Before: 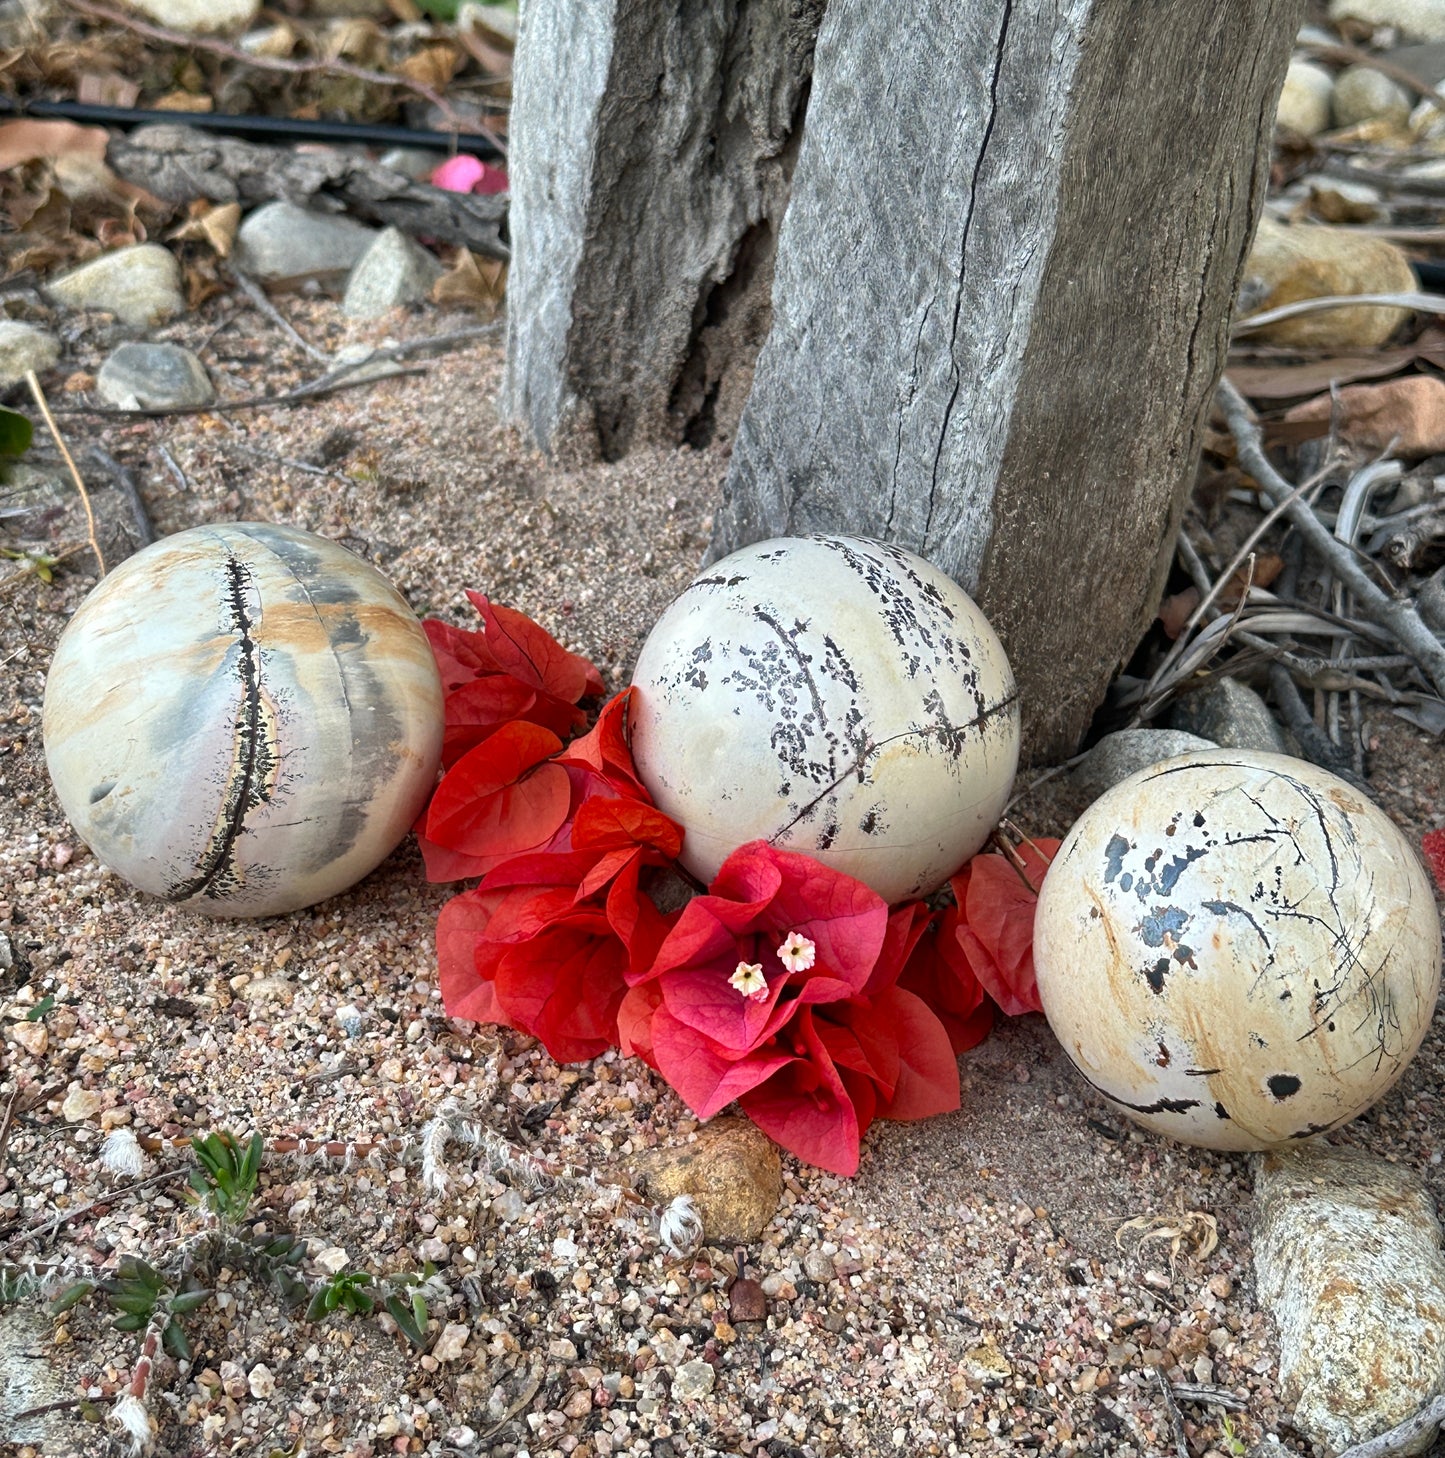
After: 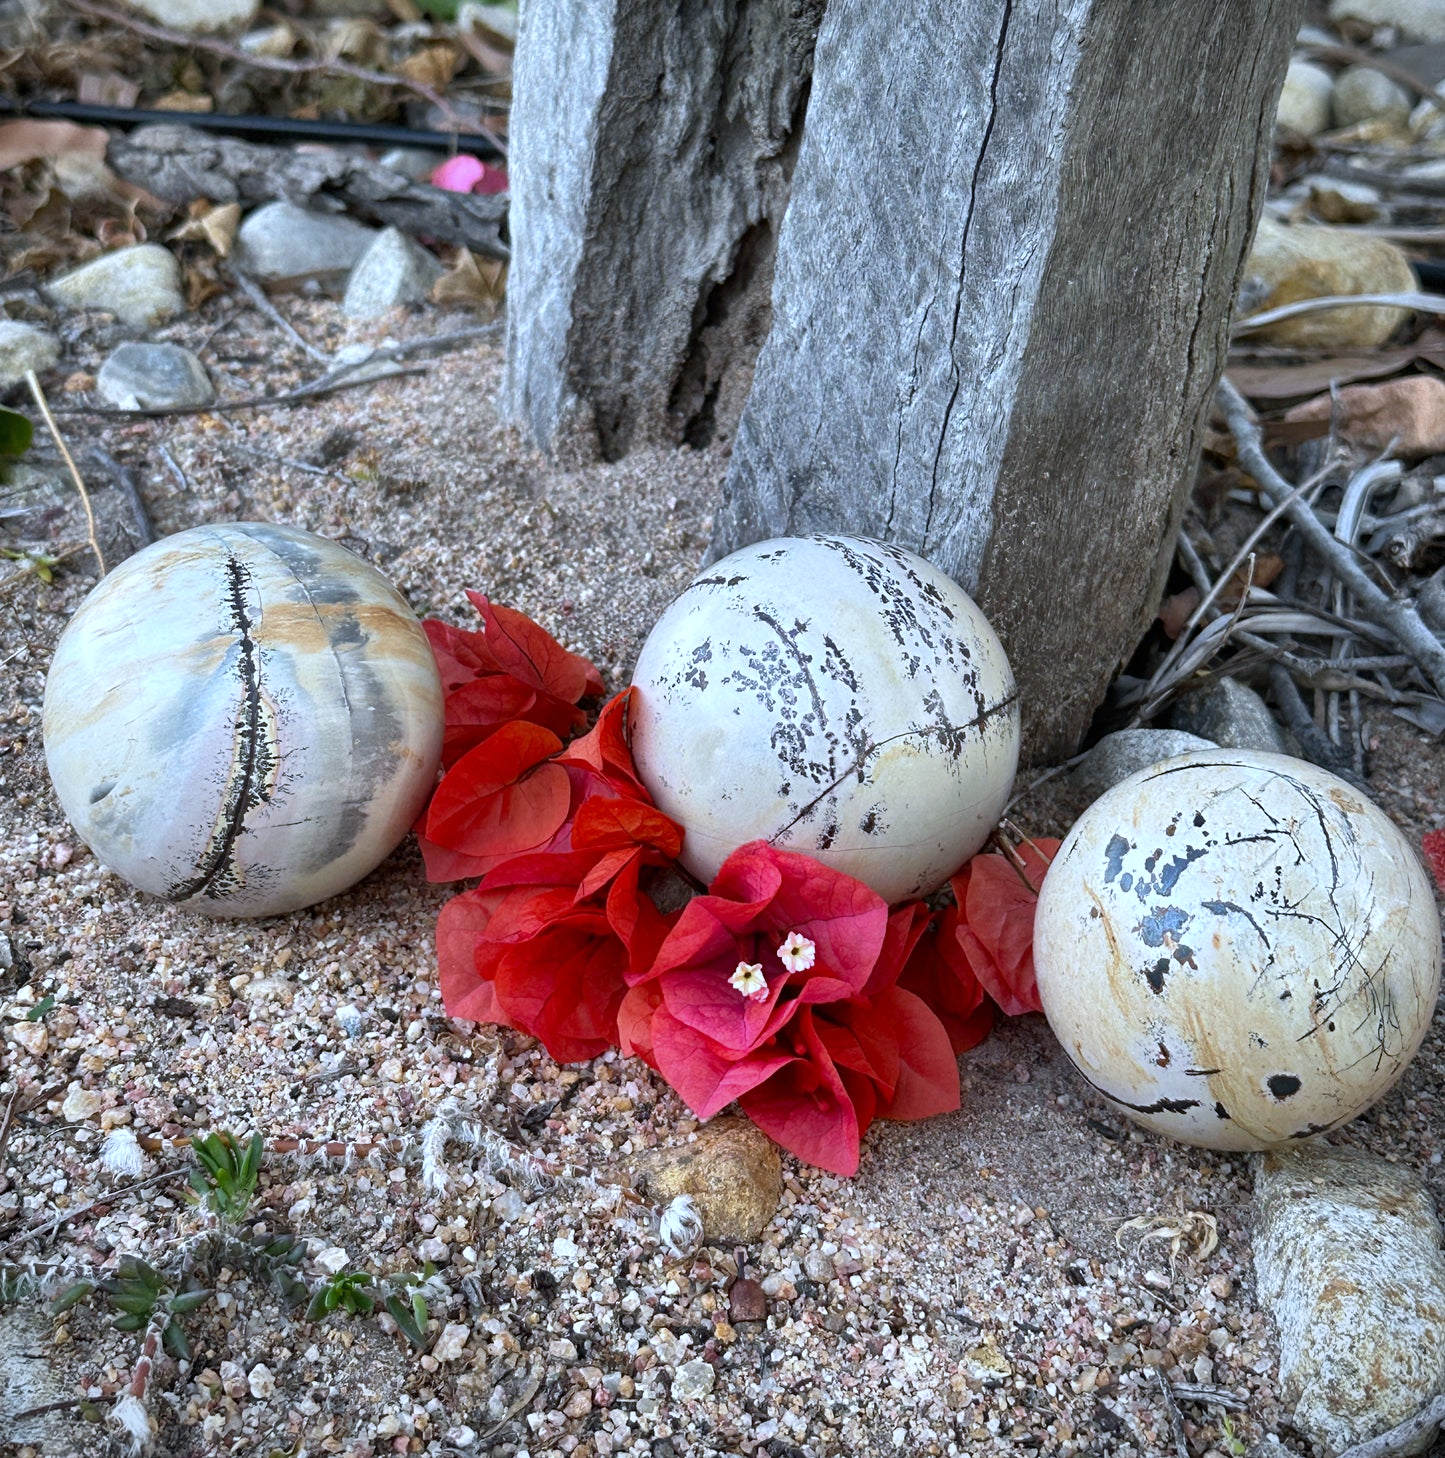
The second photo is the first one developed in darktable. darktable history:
tone equalizer: on, module defaults
vignetting: fall-off start 100%, fall-off radius 71%, brightness -0.434, saturation -0.2, width/height ratio 1.178, dithering 8-bit output, unbound false
white balance: red 0.926, green 1.003, blue 1.133
